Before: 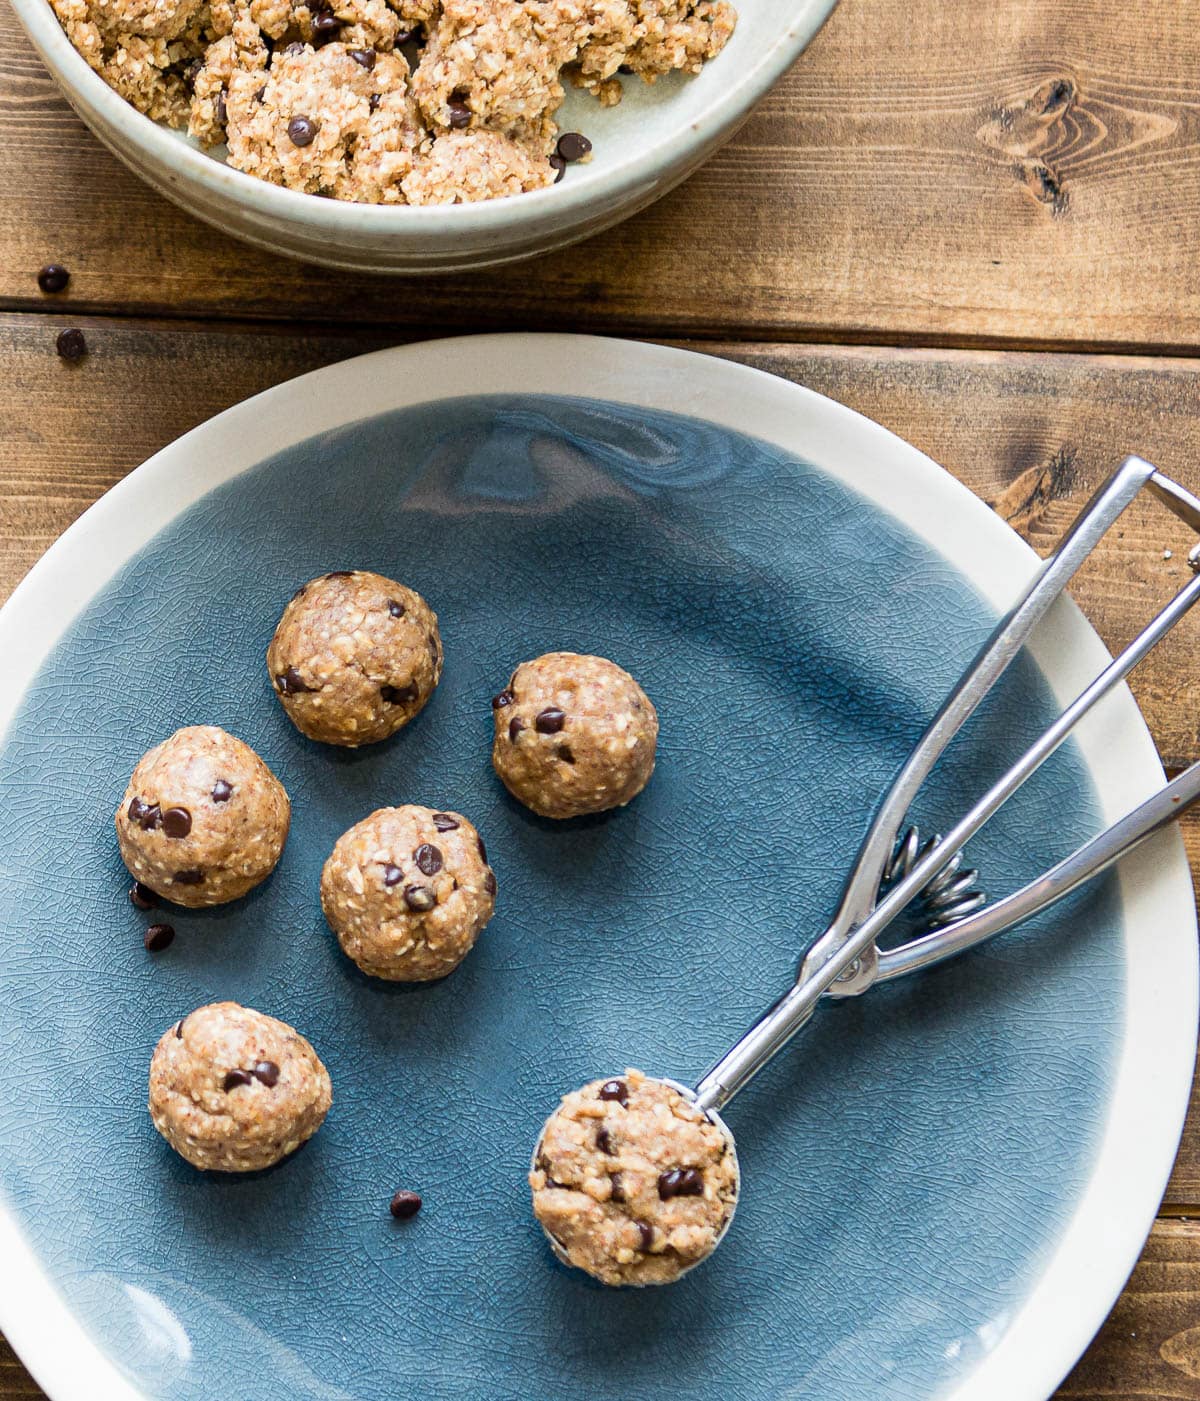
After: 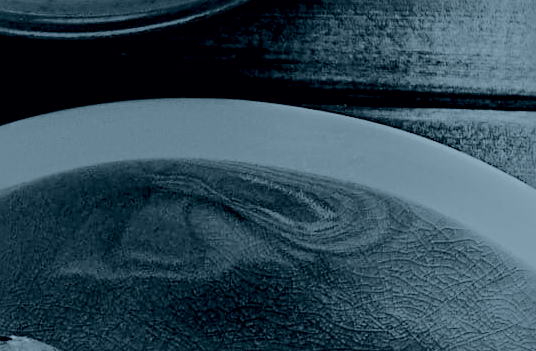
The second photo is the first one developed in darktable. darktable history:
colorize: hue 194.4°, saturation 29%, source mix 61.75%, lightness 3.98%, version 1
crop: left 28.64%, top 16.832%, right 26.637%, bottom 58.055%
color correction: highlights a* 10.44, highlights b* 30.04, shadows a* 2.73, shadows b* 17.51, saturation 1.72
rgb levels: levels [[0.034, 0.472, 0.904], [0, 0.5, 1], [0, 0.5, 1]]
white balance: red 0.982, blue 1.018
sharpen: radius 4
contrast brightness saturation: contrast 0.23, brightness 0.1, saturation 0.29
exposure: exposure 0.95 EV, compensate highlight preservation false
